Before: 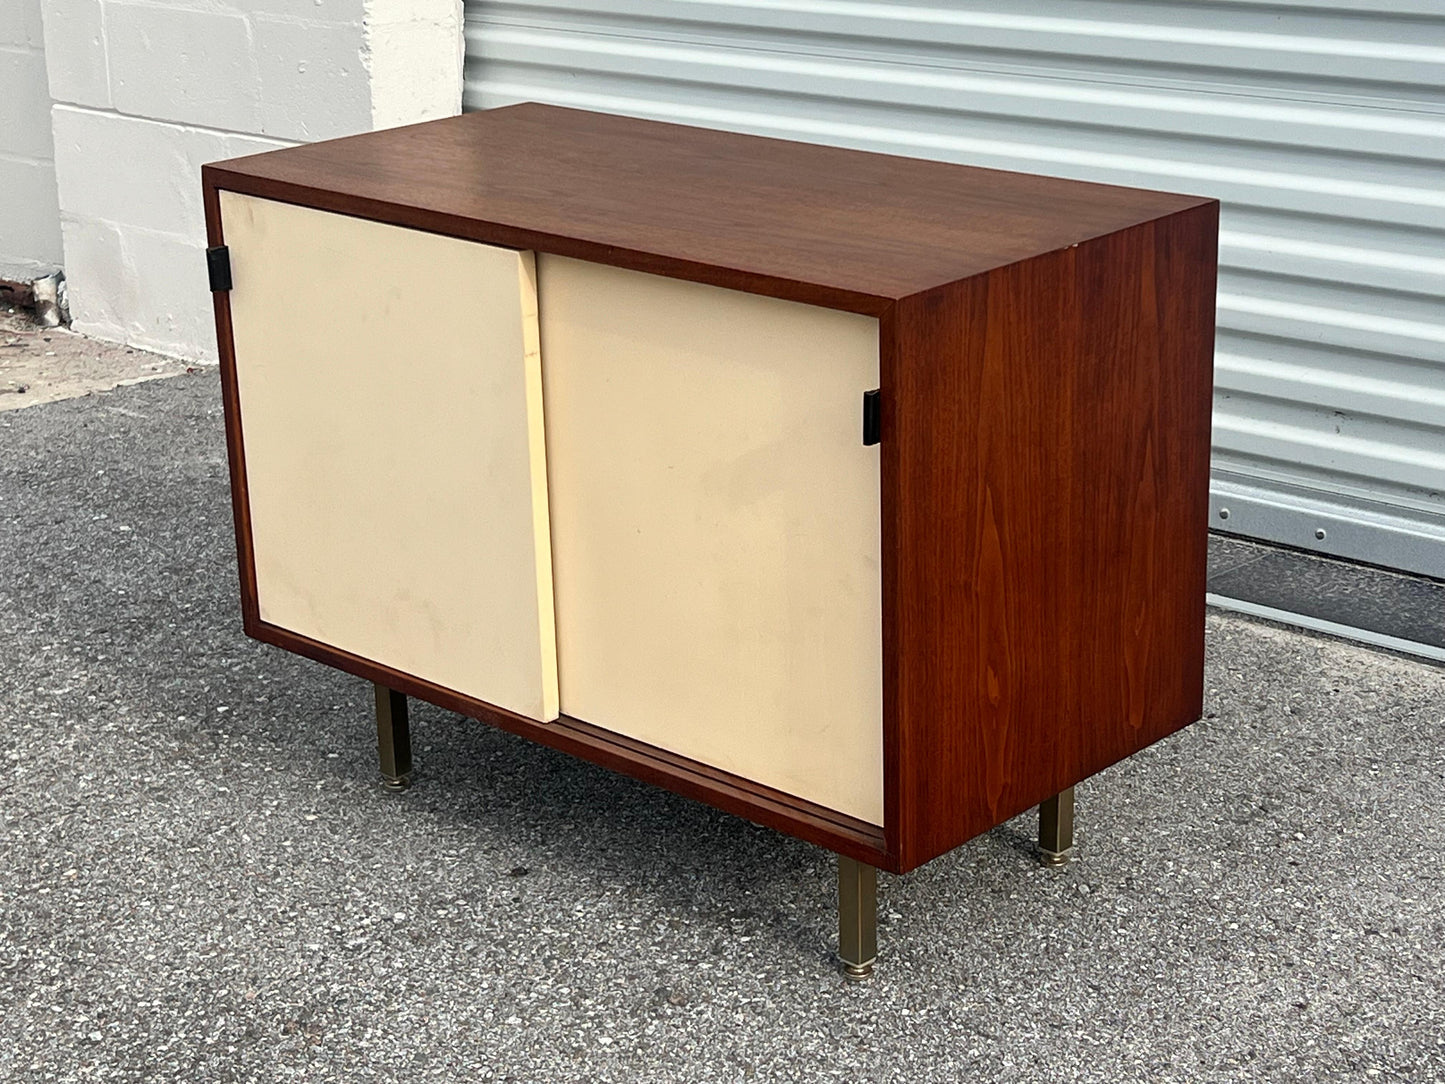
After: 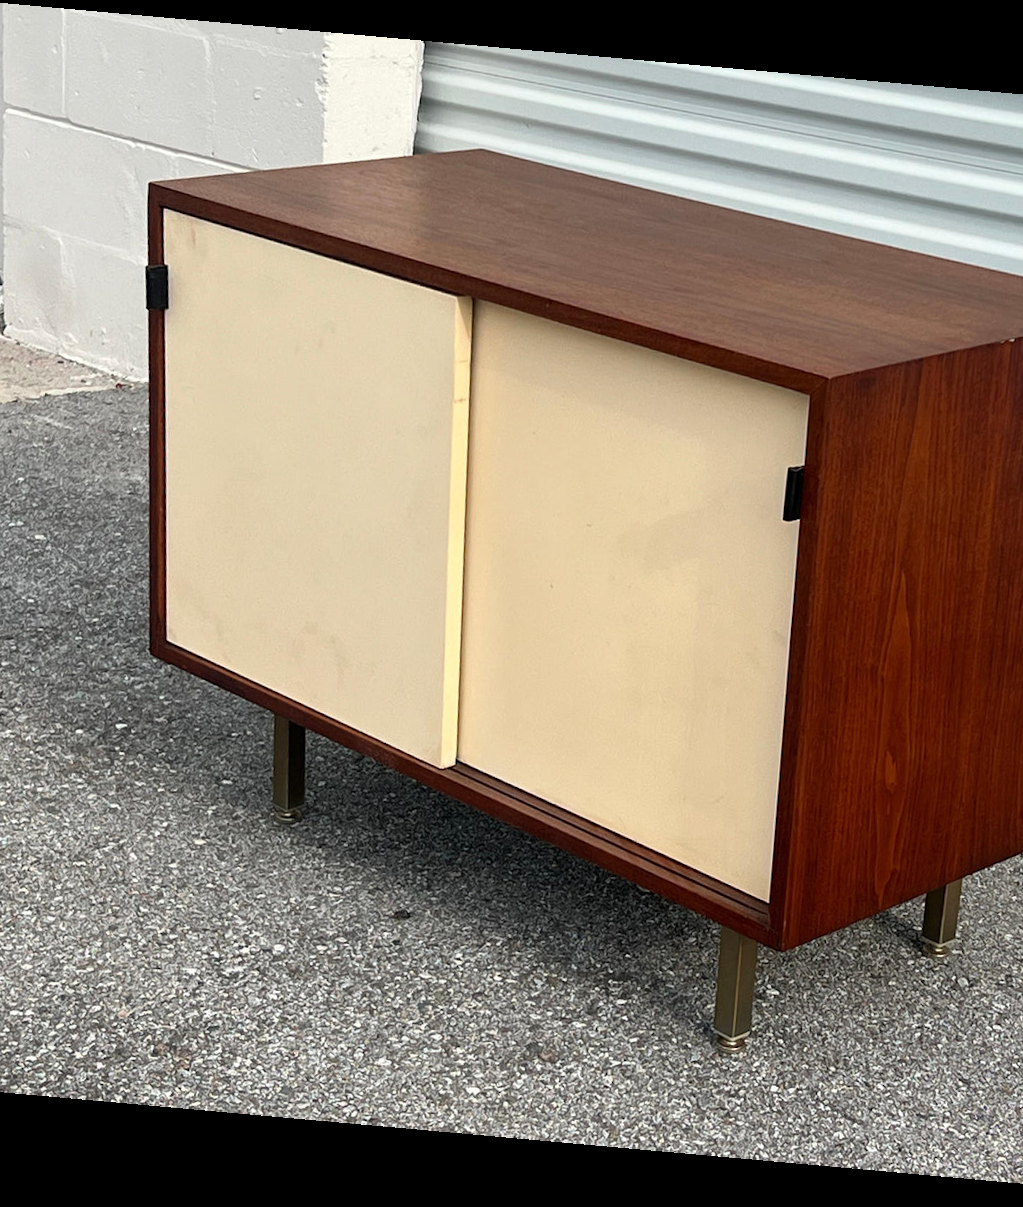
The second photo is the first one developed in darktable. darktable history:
crop and rotate: left 8.786%, right 24.548%
rotate and perspective: rotation 5.12°, automatic cropping off
